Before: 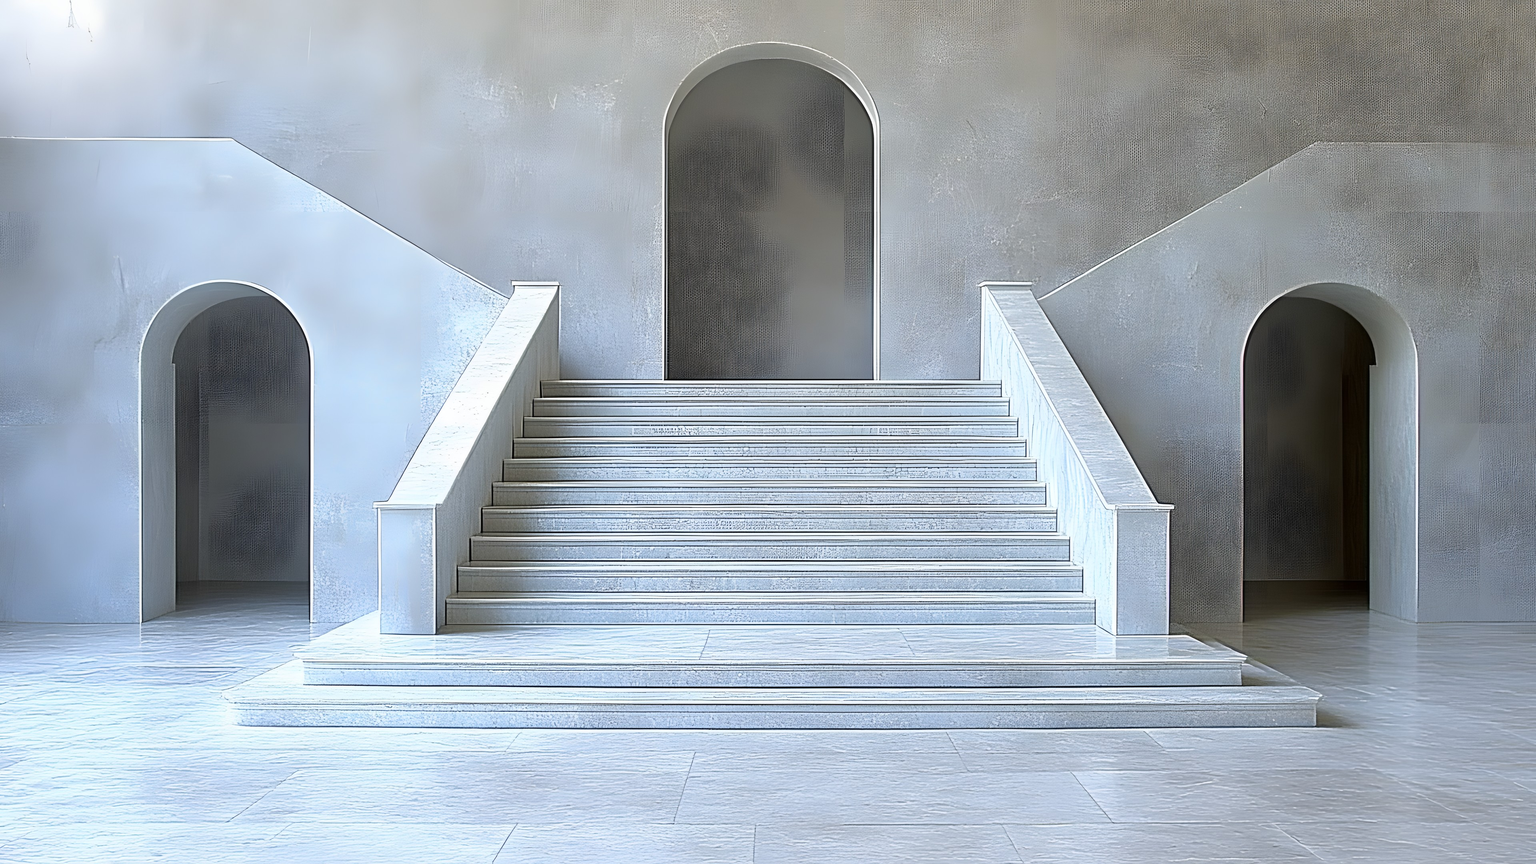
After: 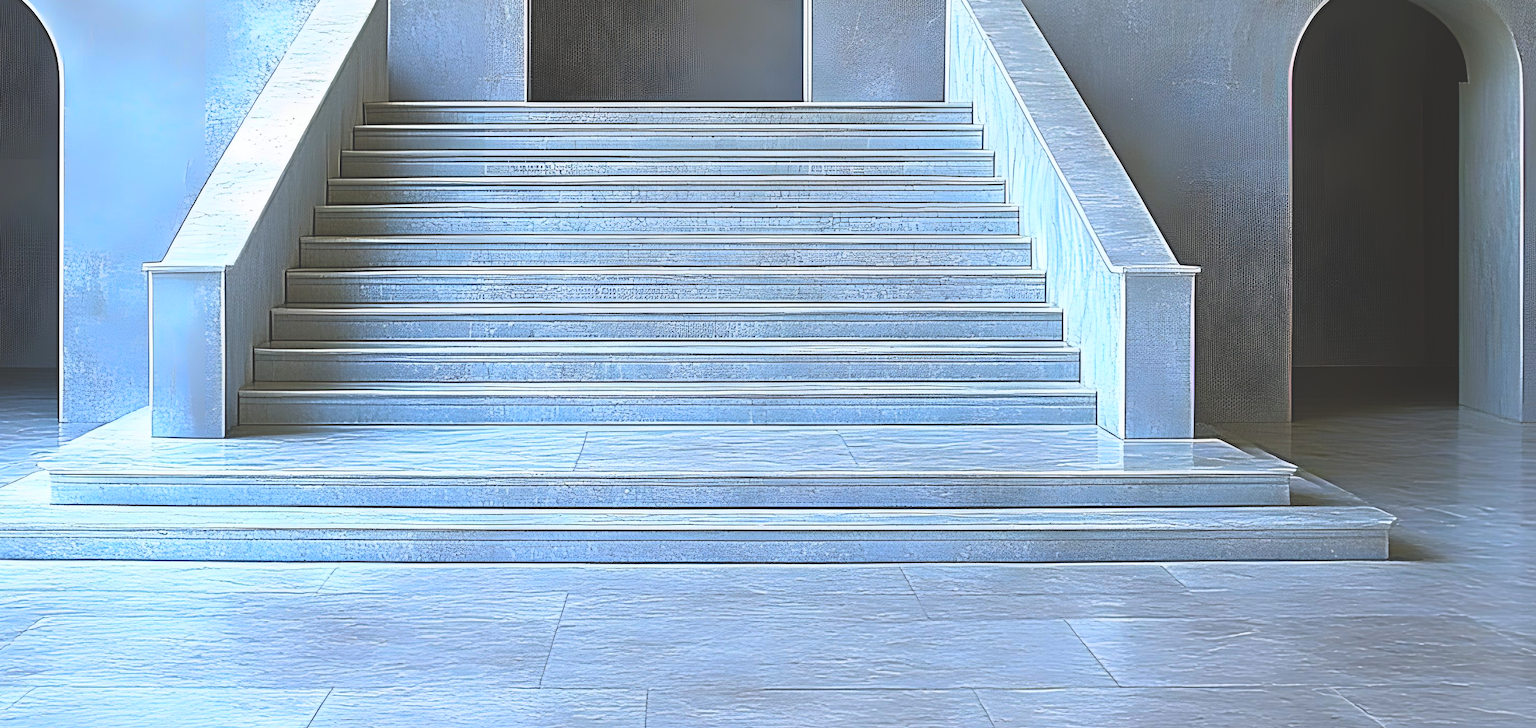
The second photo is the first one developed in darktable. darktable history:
crop and rotate: left 17.299%, top 35.115%, right 7.015%, bottom 1.024%
contrast brightness saturation: saturation 0.5
rgb curve: curves: ch0 [(0, 0.186) (0.314, 0.284) (0.775, 0.708) (1, 1)], compensate middle gray true, preserve colors none
